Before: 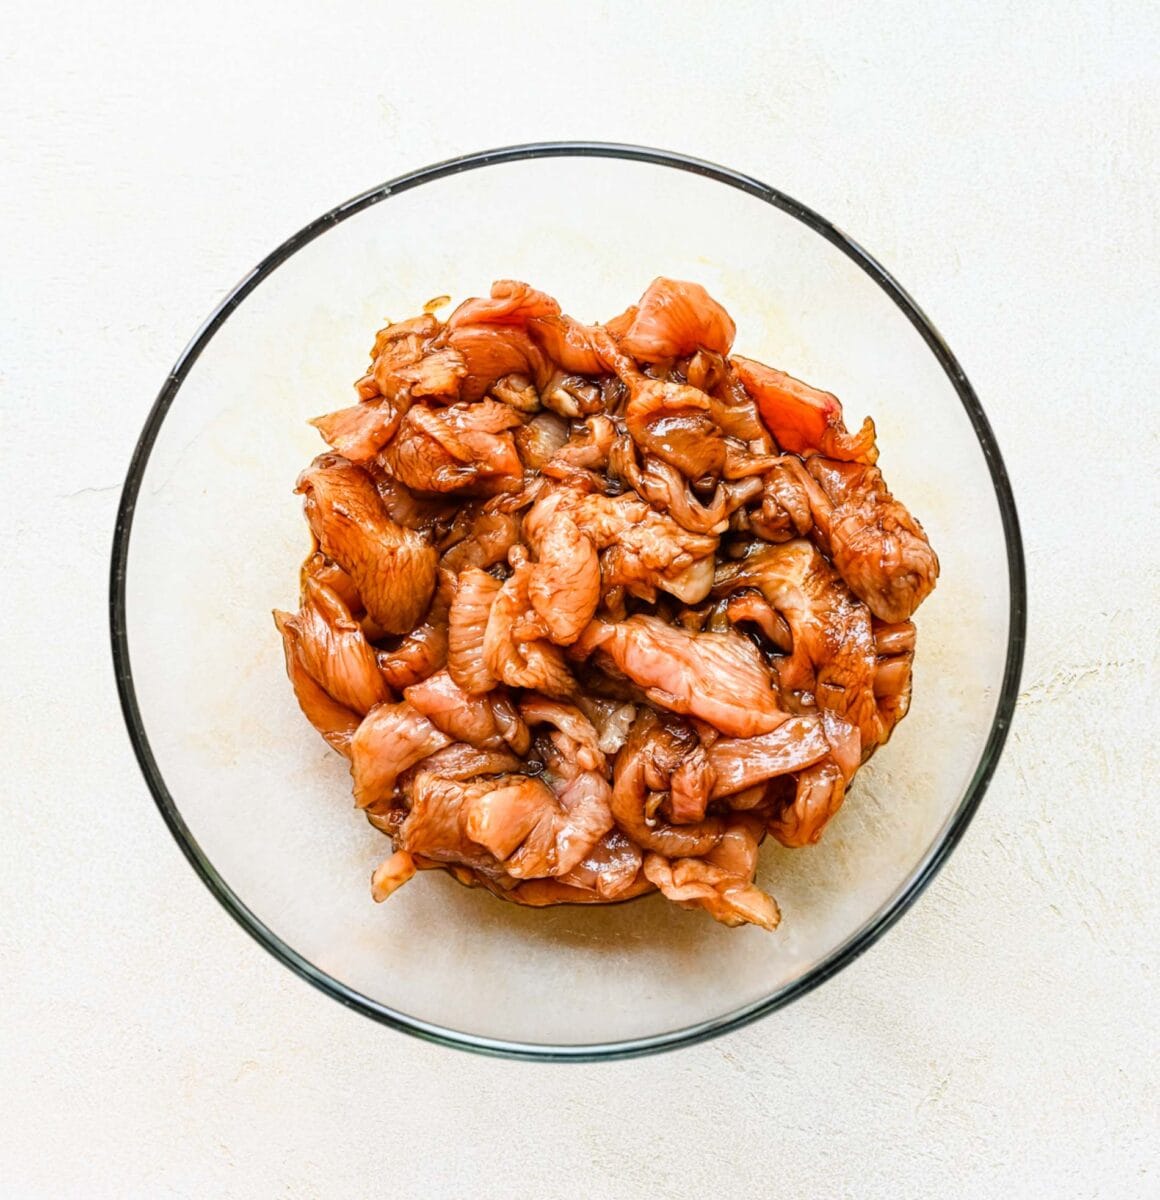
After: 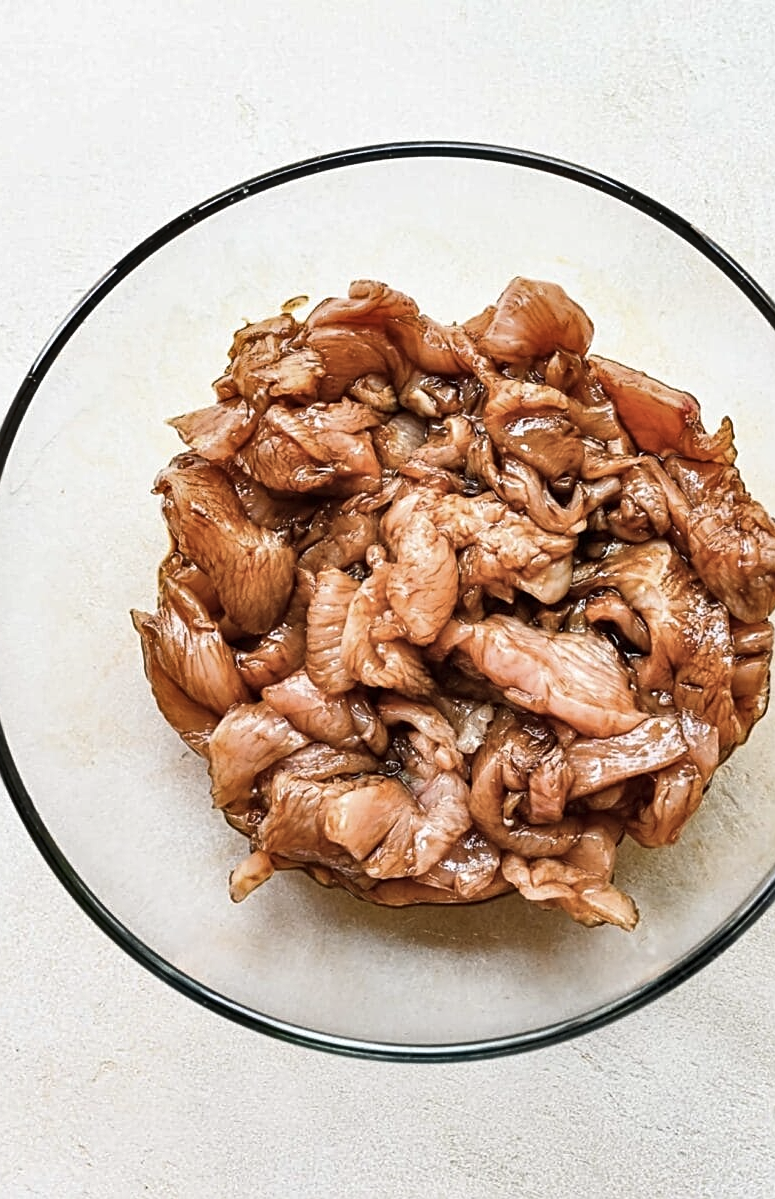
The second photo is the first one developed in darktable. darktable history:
crop and rotate: left 12.257%, right 20.87%
sharpen: on, module defaults
contrast brightness saturation: contrast 0.1, saturation -0.35
shadows and highlights: shadows 39.84, highlights -55.36, highlights color adjustment 39.91%, low approximation 0.01, soften with gaussian
